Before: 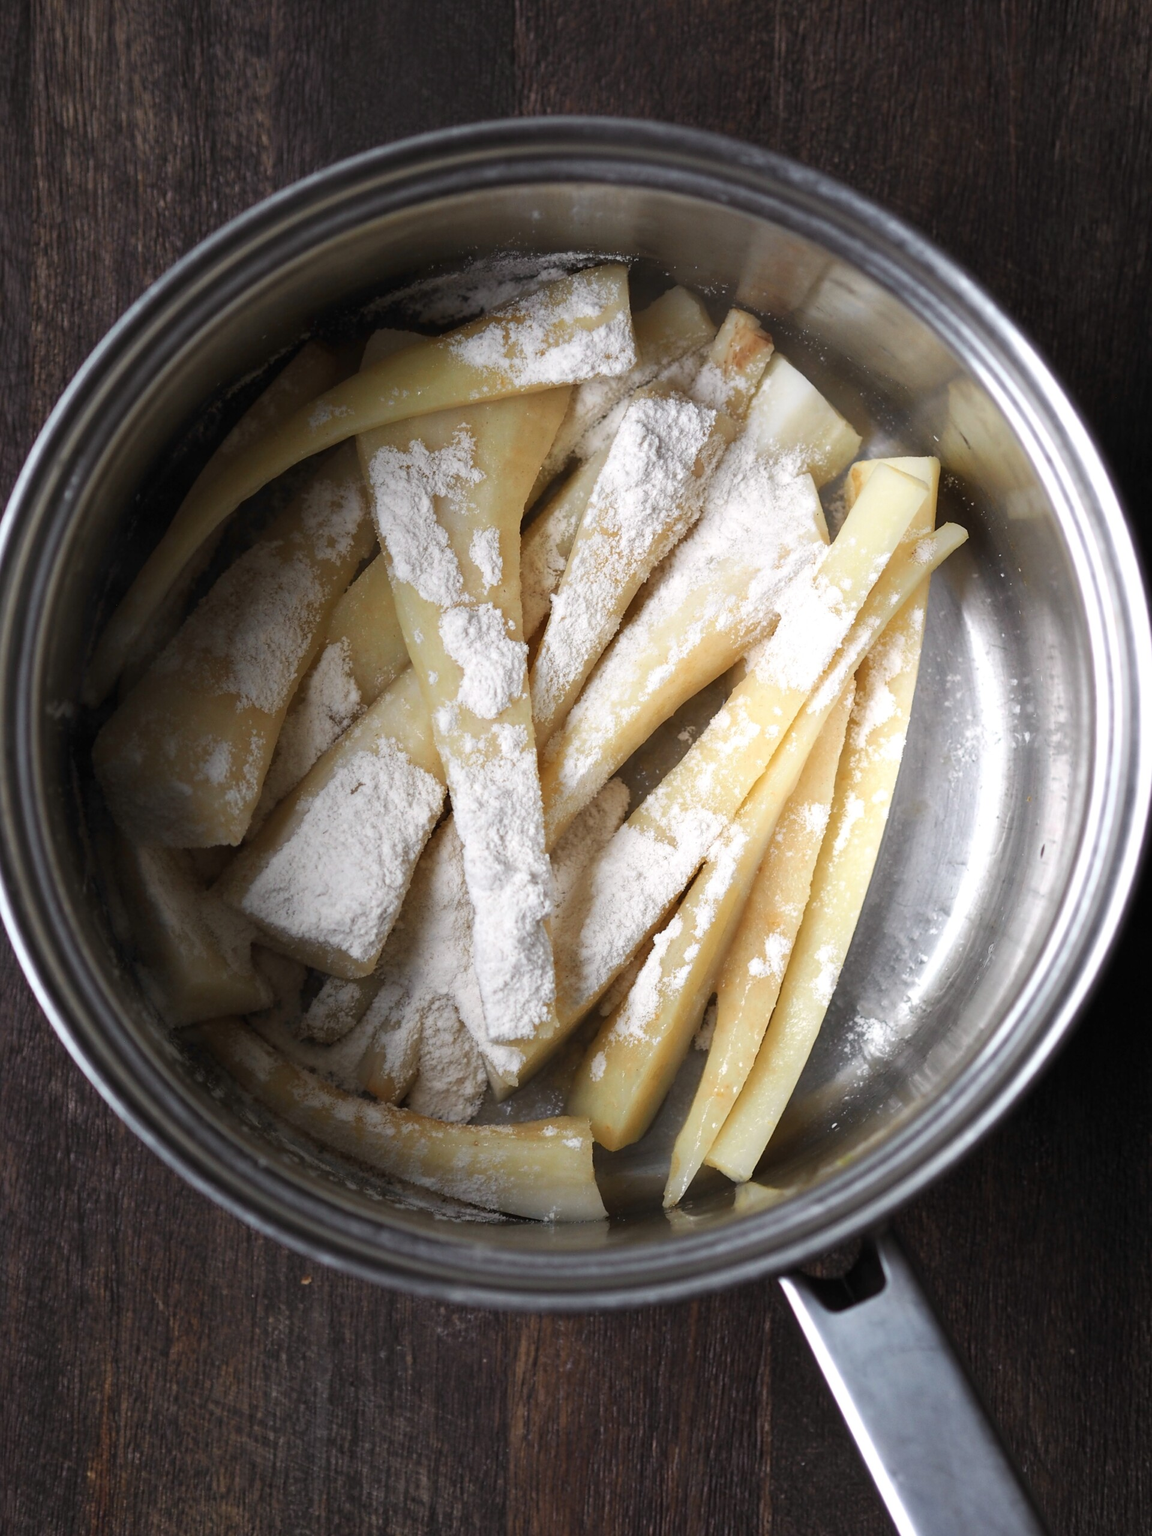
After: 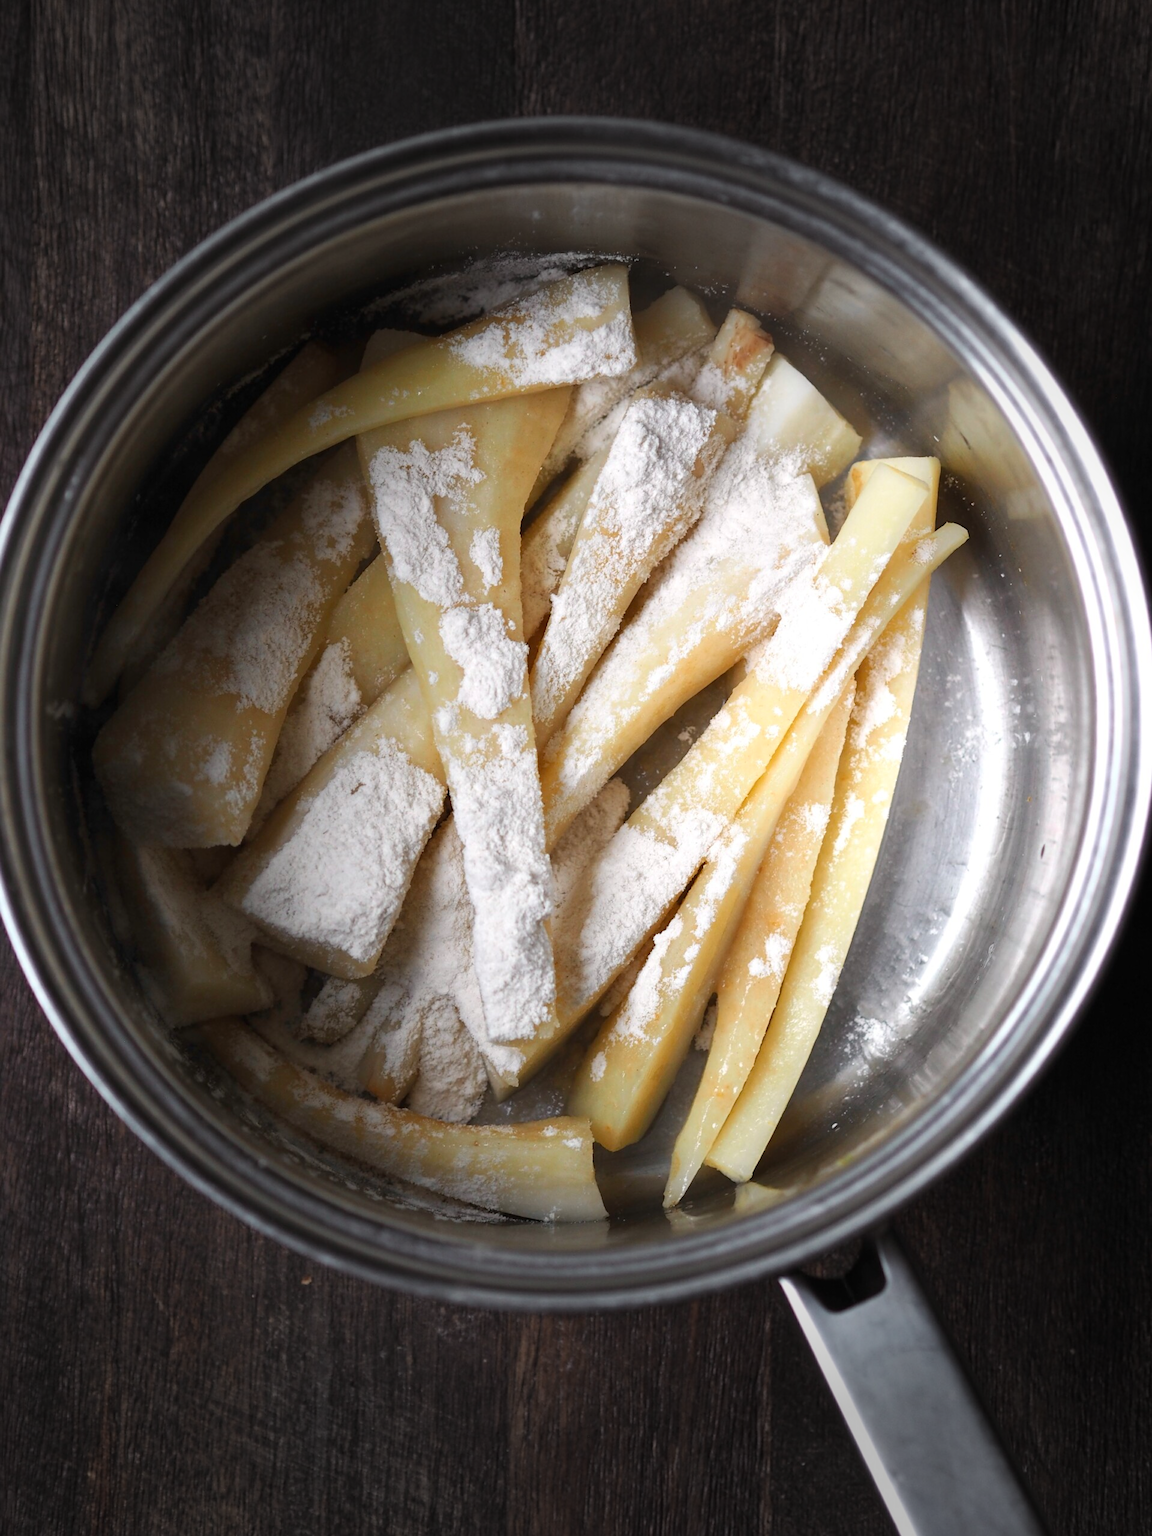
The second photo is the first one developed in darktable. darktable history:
vignetting: fall-off start 78.92%, width/height ratio 1.329
